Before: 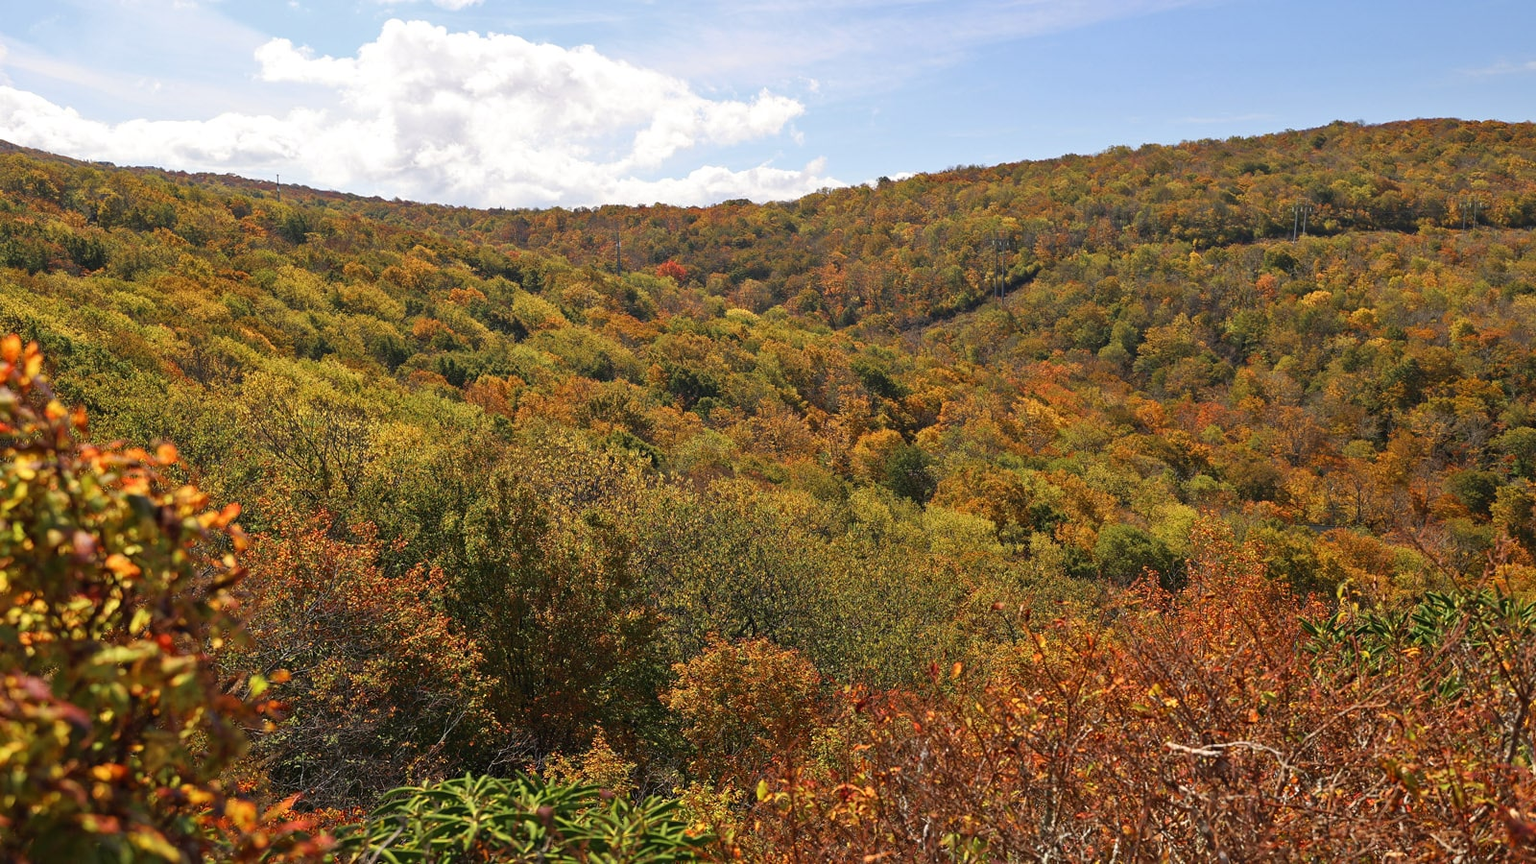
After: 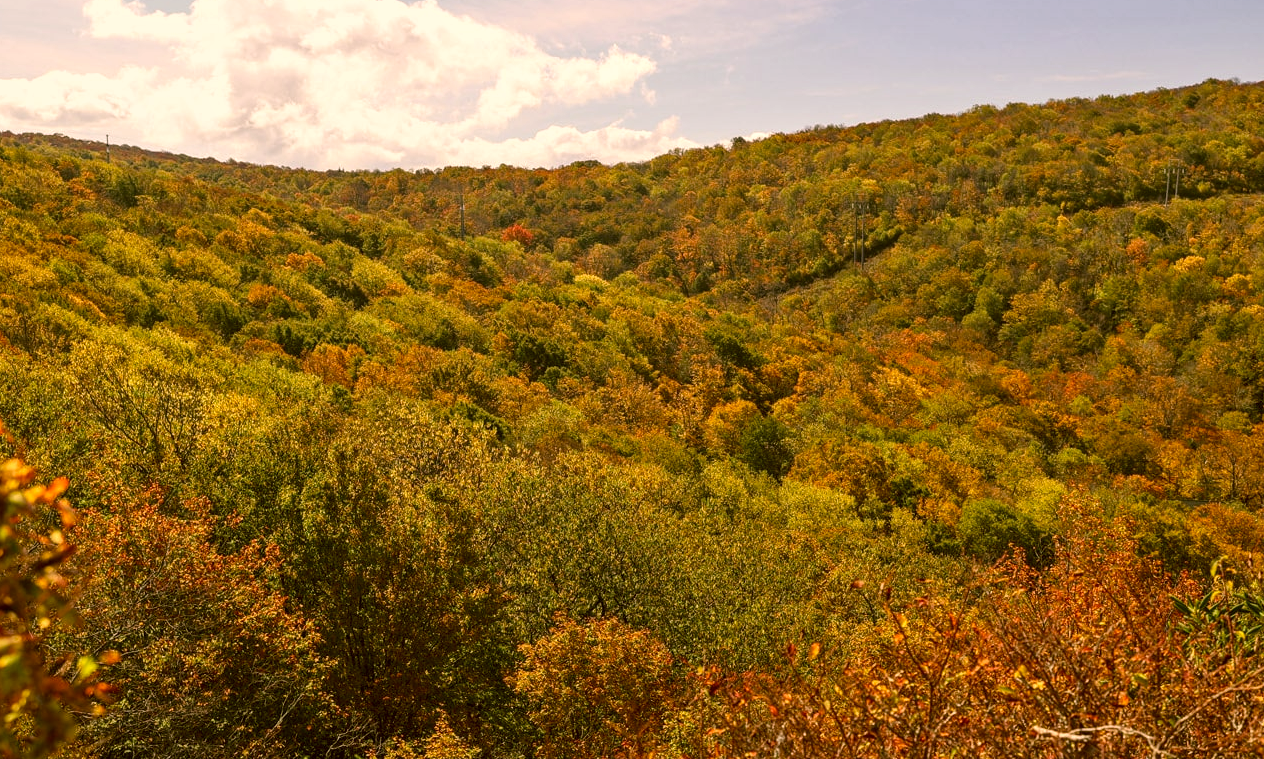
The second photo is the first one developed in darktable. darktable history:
crop: left 11.393%, top 5.253%, right 9.59%, bottom 10.339%
color correction: highlights a* 8.95, highlights b* 15.68, shadows a* -0.483, shadows b* 25.75
local contrast: on, module defaults
